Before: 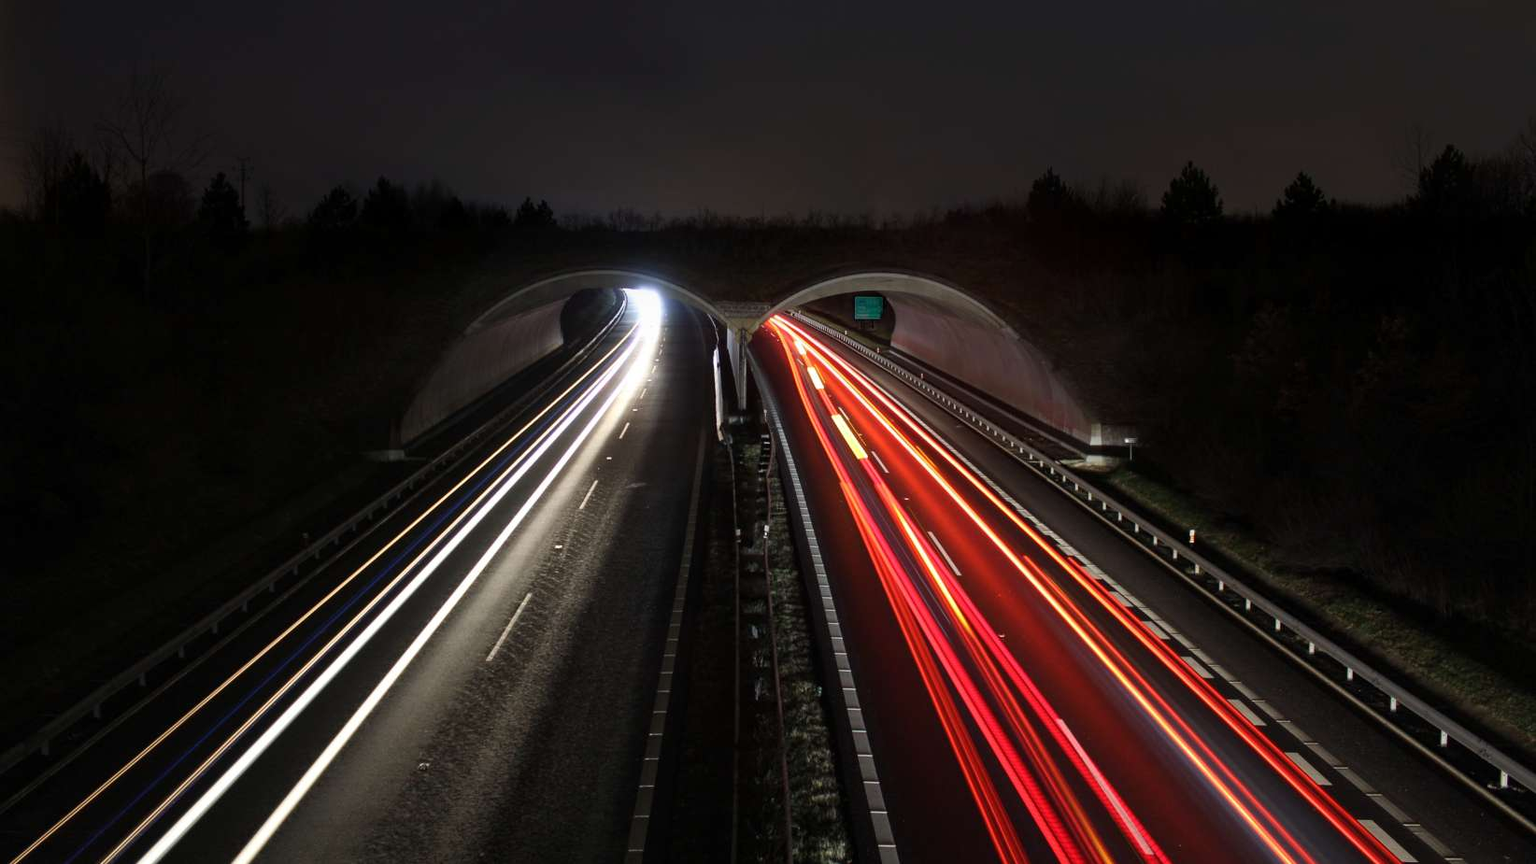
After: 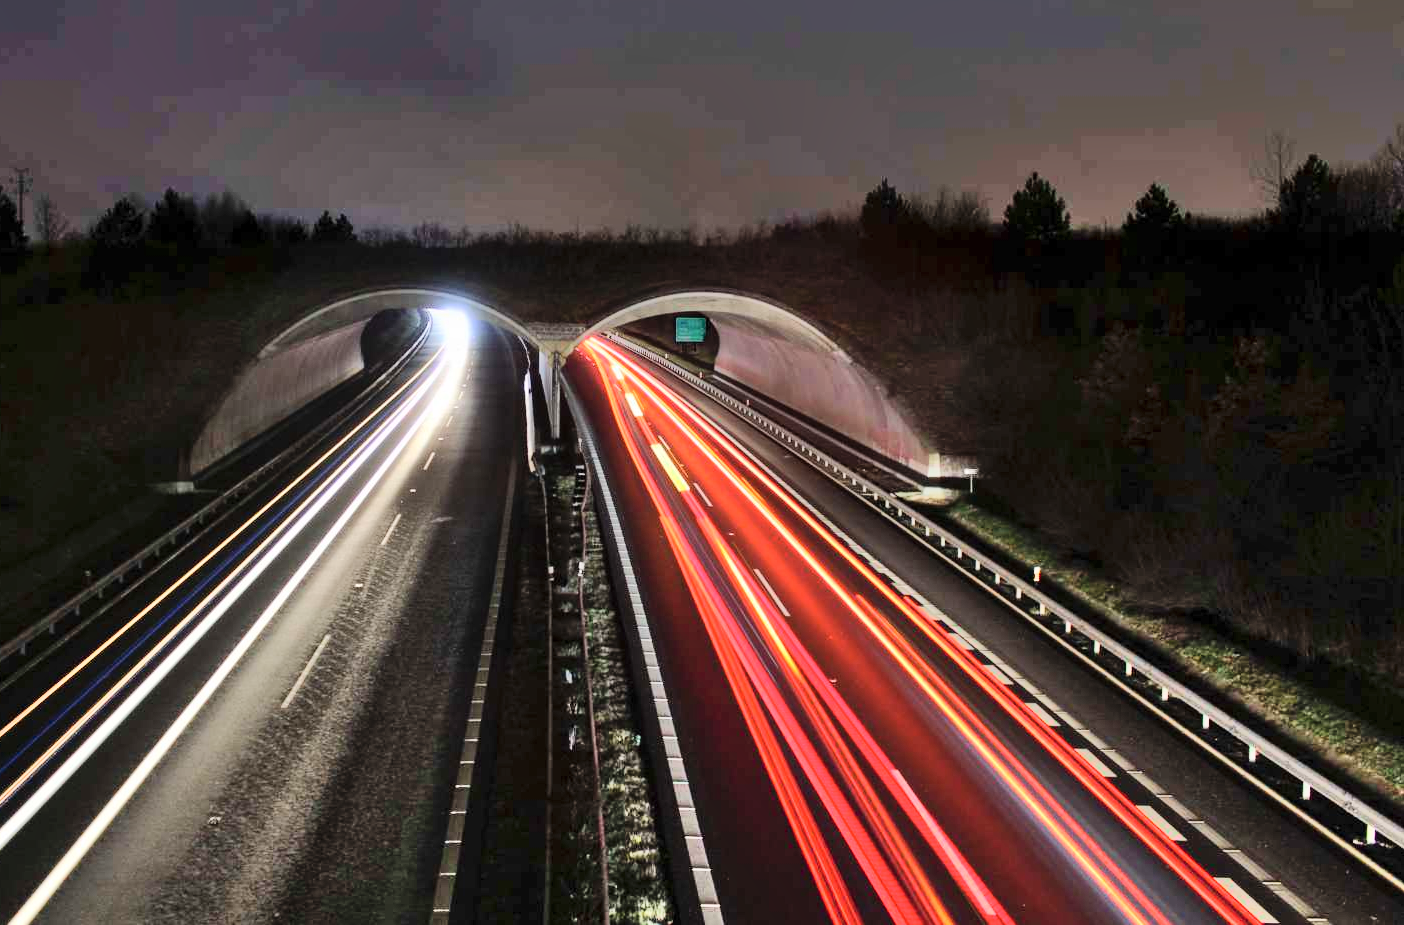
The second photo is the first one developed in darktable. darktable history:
crop and rotate: left 14.584%
shadows and highlights: shadows 75, highlights -60.85, soften with gaussian
